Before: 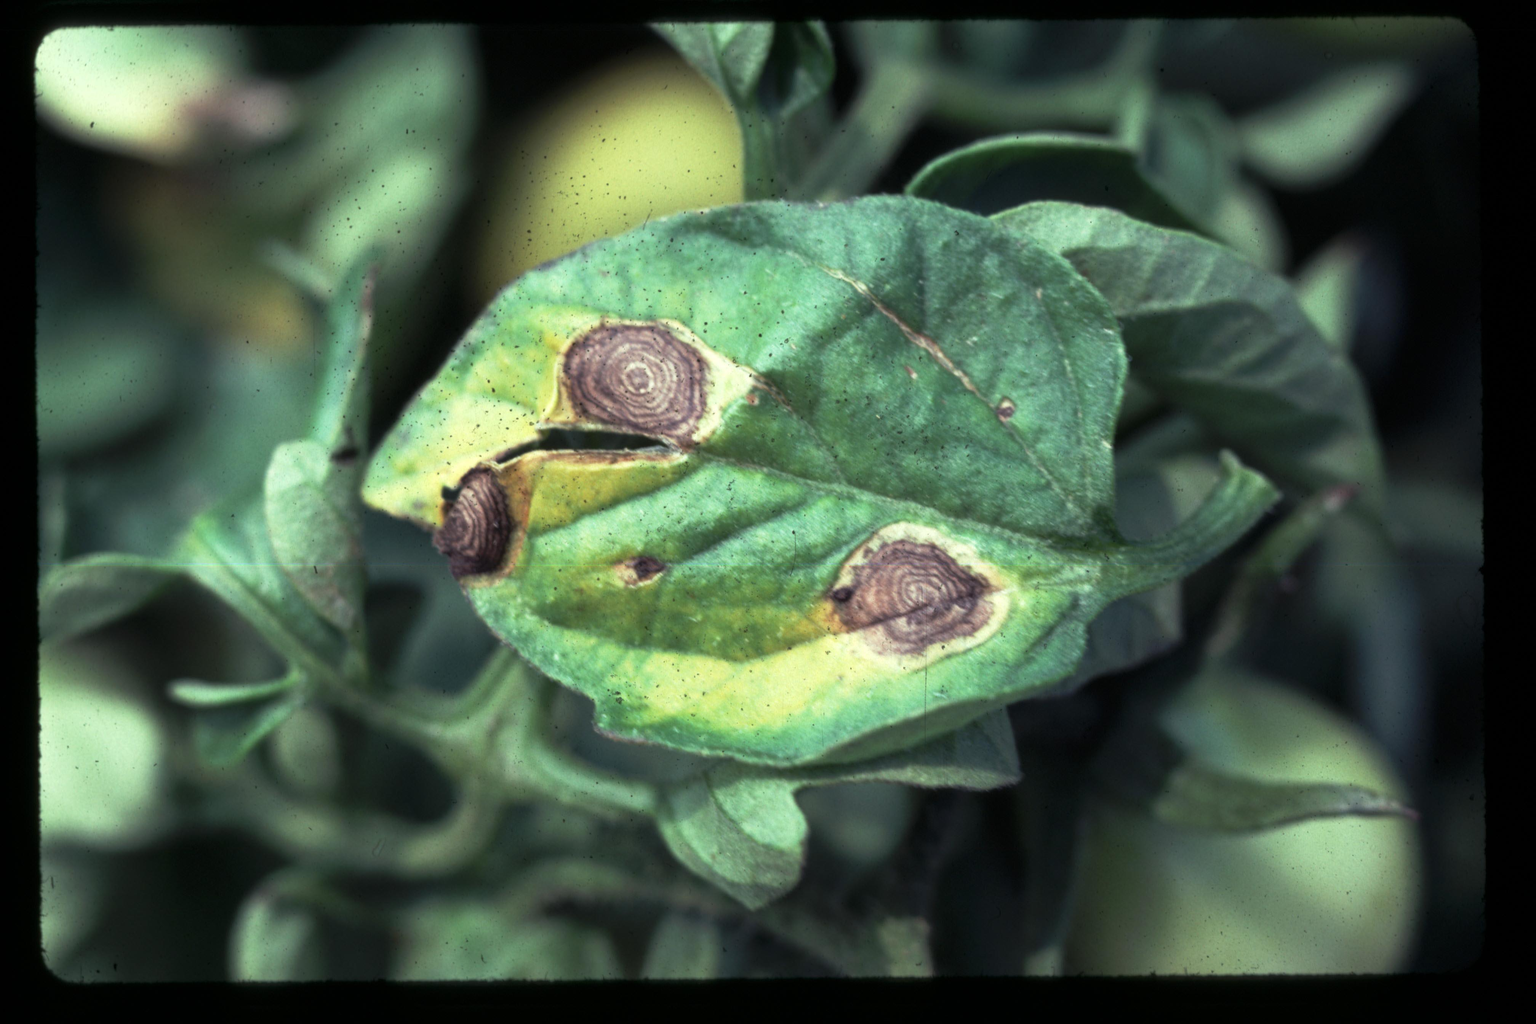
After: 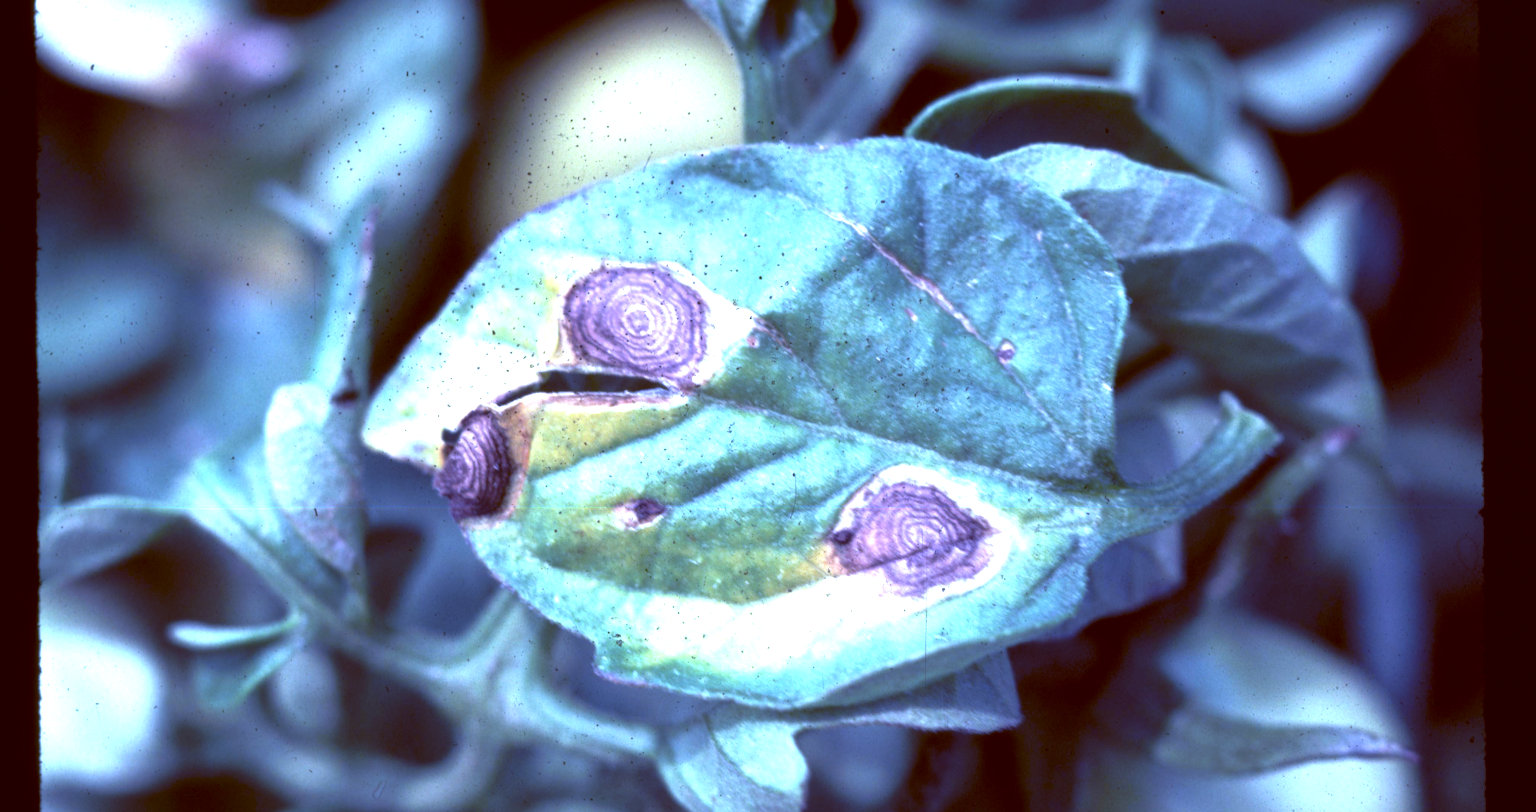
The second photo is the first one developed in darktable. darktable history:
white balance: red 0.98, blue 1.61
crop and rotate: top 5.667%, bottom 14.937%
color balance: lift [1, 1.015, 1.004, 0.985], gamma [1, 0.958, 0.971, 1.042], gain [1, 0.956, 0.977, 1.044]
exposure: exposure 0.785 EV, compensate highlight preservation false
